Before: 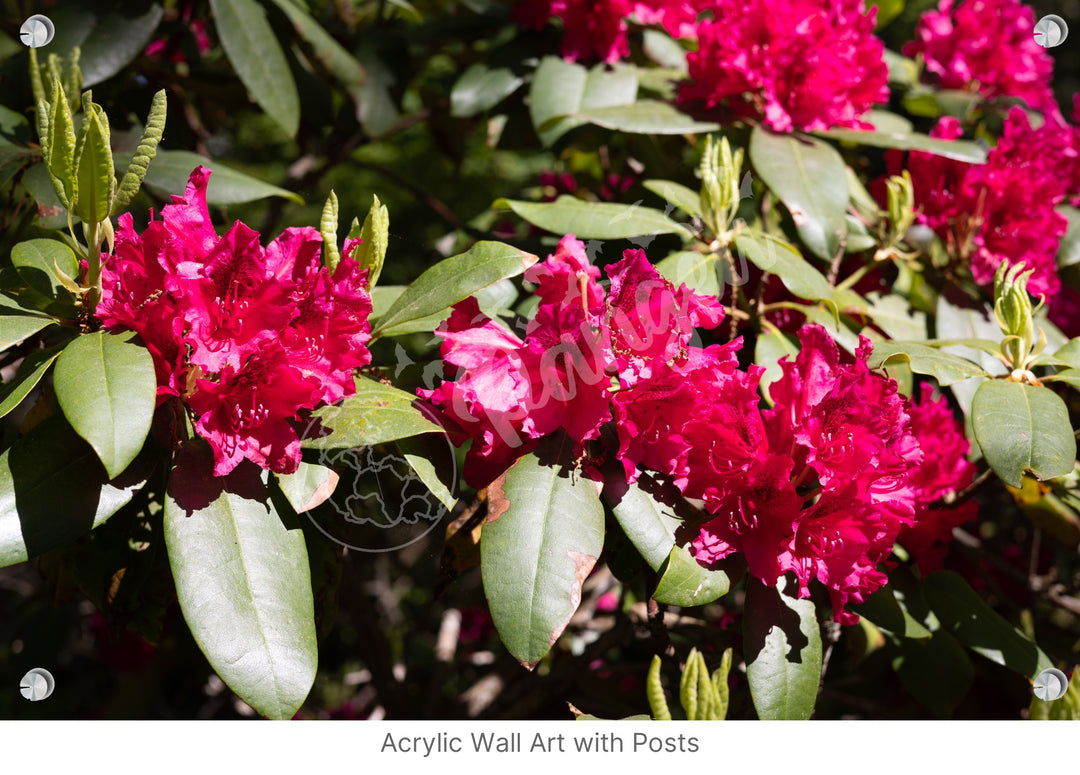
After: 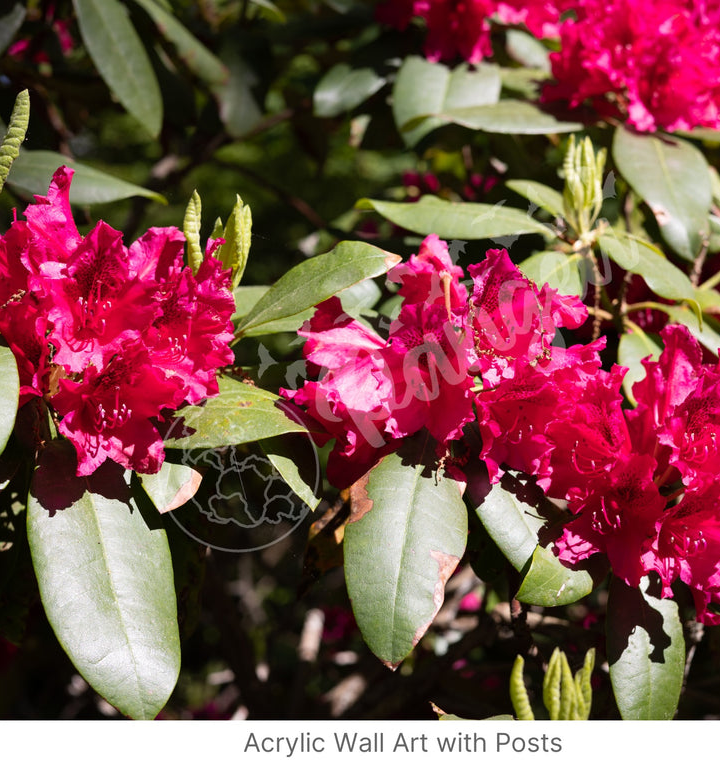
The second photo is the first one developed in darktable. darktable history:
crop and rotate: left 12.743%, right 20.58%
exposure: compensate highlight preservation false
